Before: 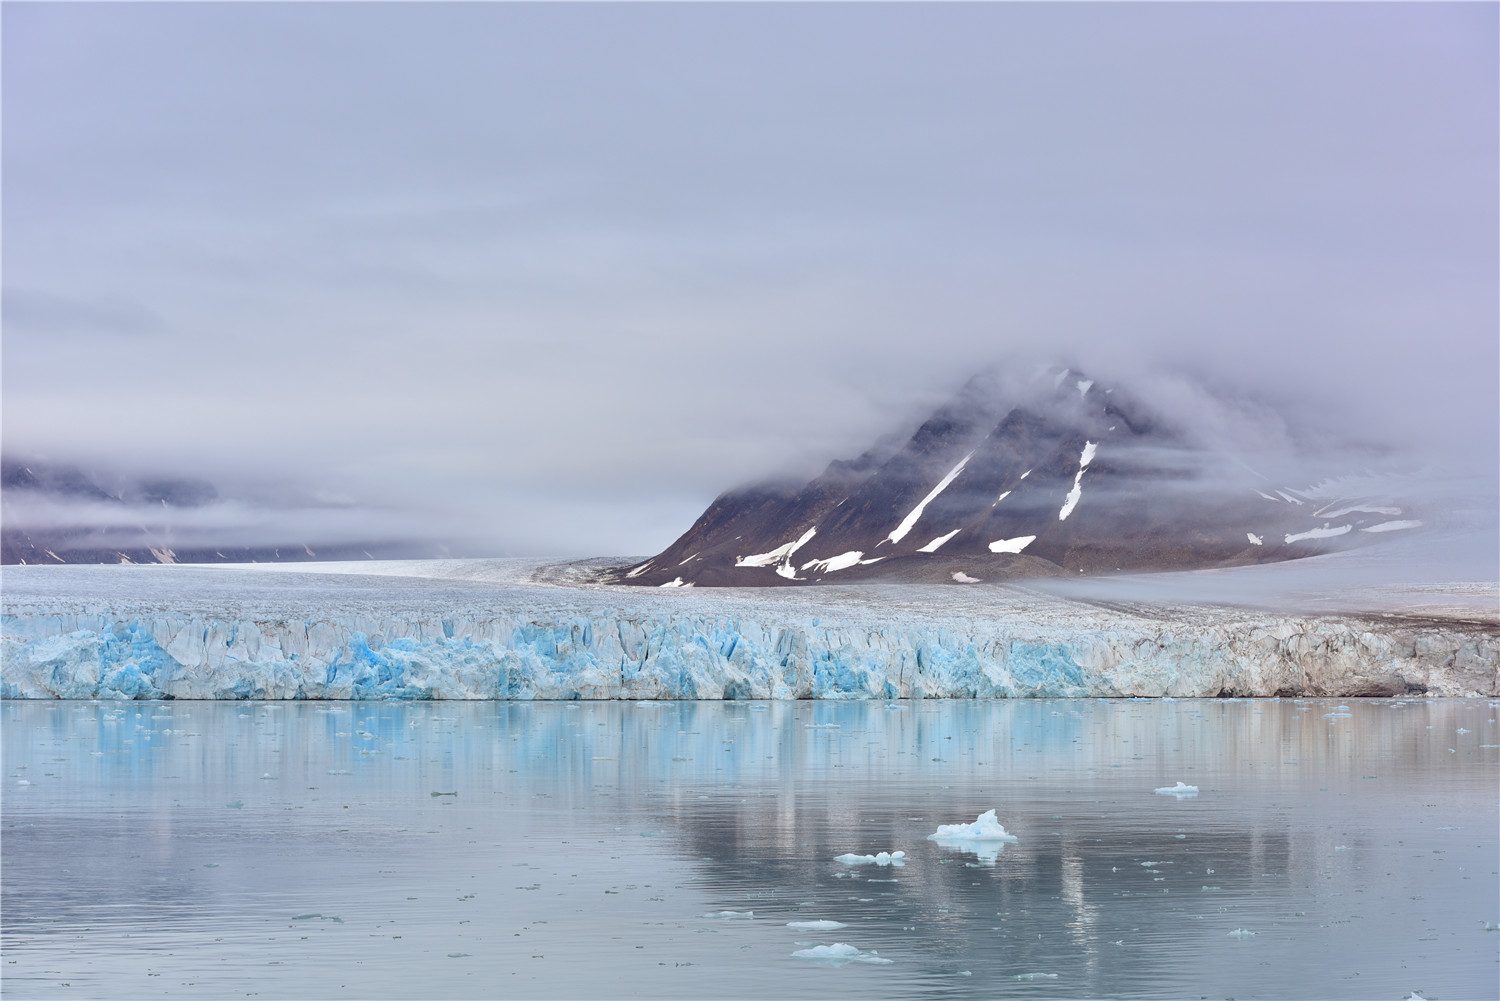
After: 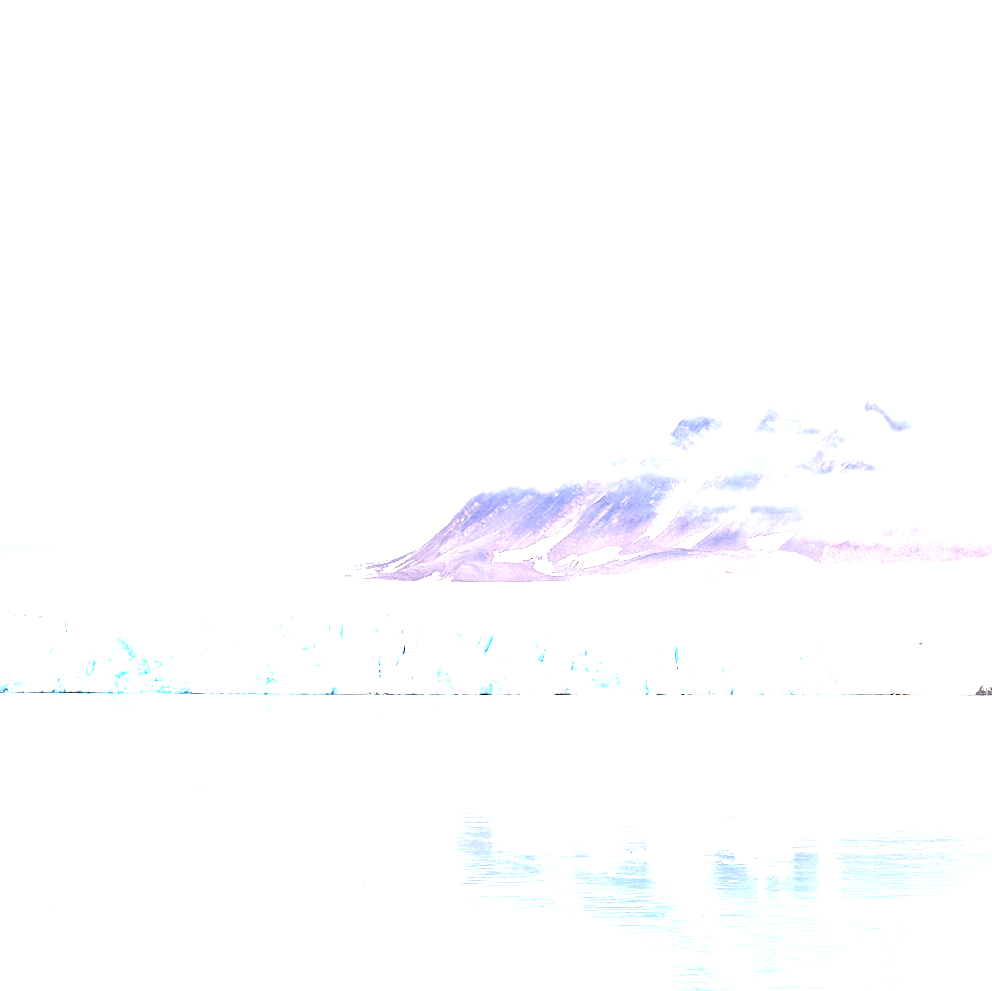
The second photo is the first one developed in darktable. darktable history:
rotate and perspective: rotation 0.192°, lens shift (horizontal) -0.015, crop left 0.005, crop right 0.996, crop top 0.006, crop bottom 0.99
crop and rotate: left 15.546%, right 17.787%
exposure: exposure 3 EV, compensate highlight preservation false
